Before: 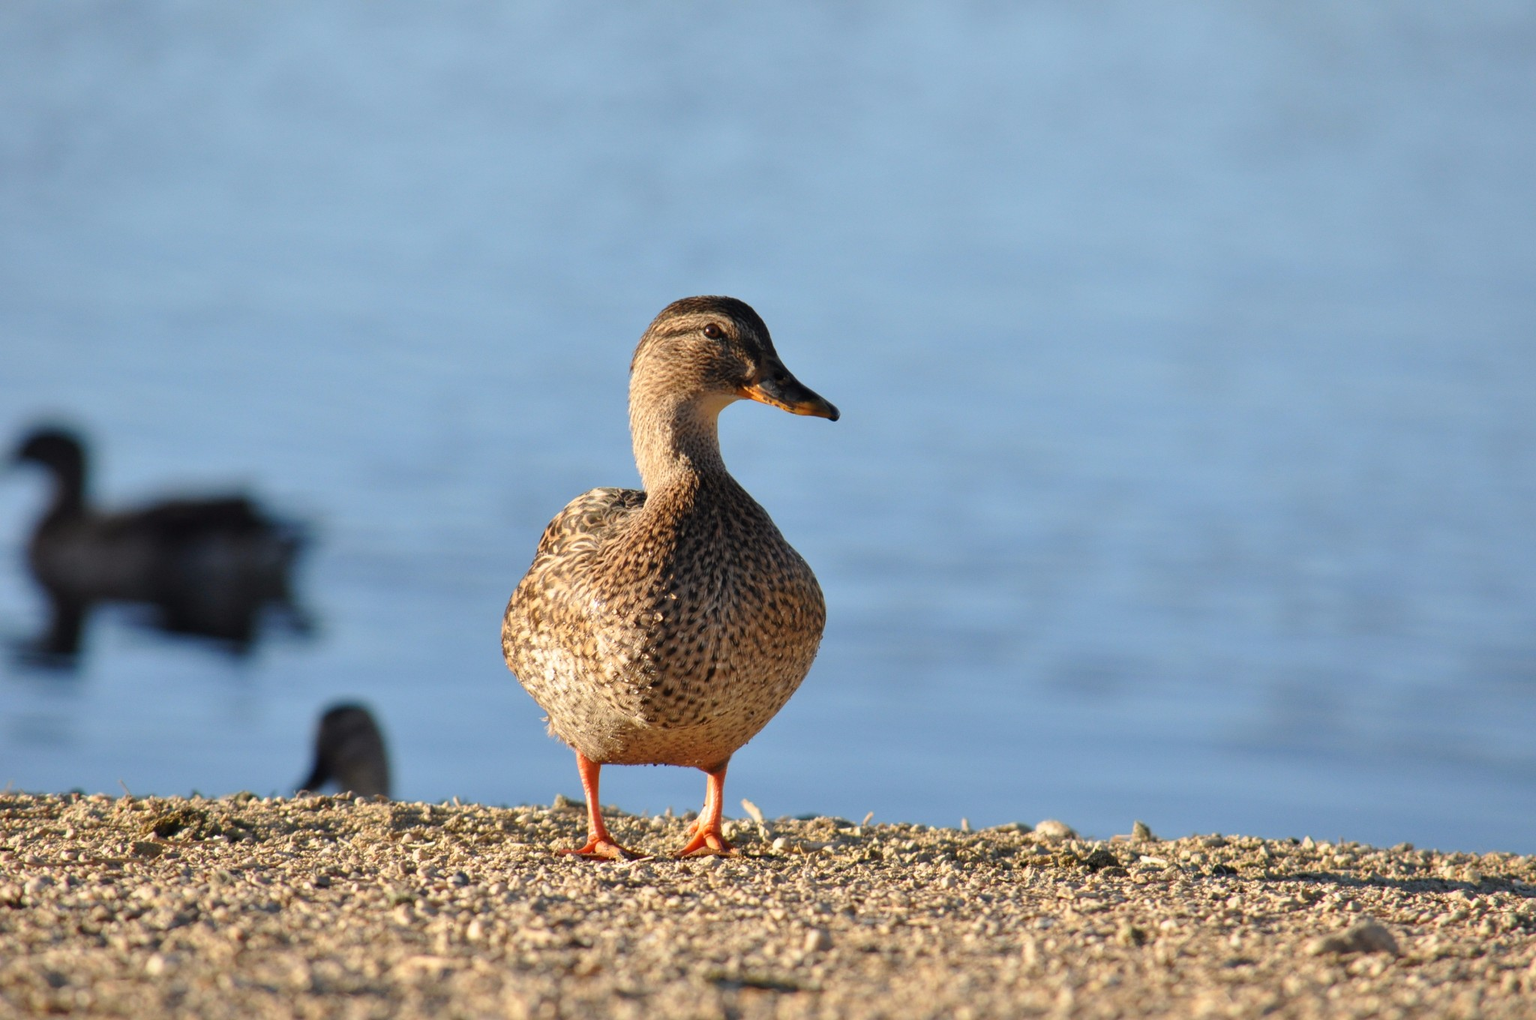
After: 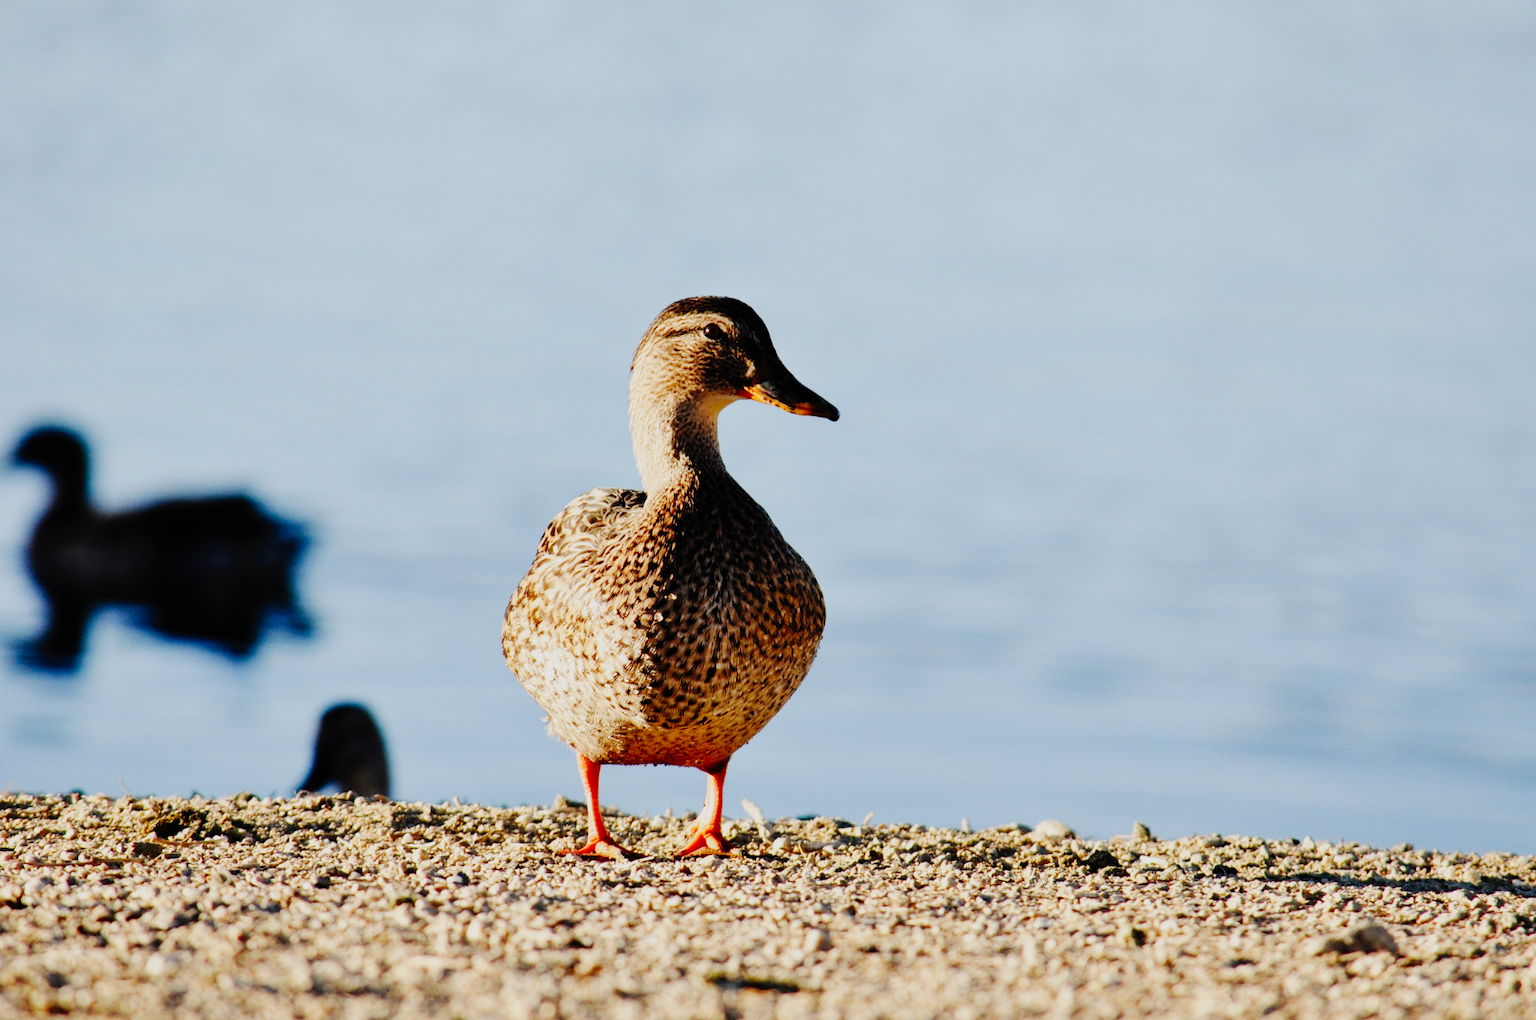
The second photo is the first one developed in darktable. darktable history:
sigmoid: contrast 1.6, skew -0.2, preserve hue 0%, red attenuation 0.1, red rotation 0.035, green attenuation 0.1, green rotation -0.017, blue attenuation 0.15, blue rotation -0.052, base primaries Rec2020
tone curve: curves: ch0 [(0, 0) (0.003, 0.002) (0.011, 0.006) (0.025, 0.012) (0.044, 0.021) (0.069, 0.027) (0.1, 0.035) (0.136, 0.06) (0.177, 0.108) (0.224, 0.173) (0.277, 0.26) (0.335, 0.353) (0.399, 0.453) (0.468, 0.555) (0.543, 0.641) (0.623, 0.724) (0.709, 0.792) (0.801, 0.857) (0.898, 0.918) (1, 1)], preserve colors none
